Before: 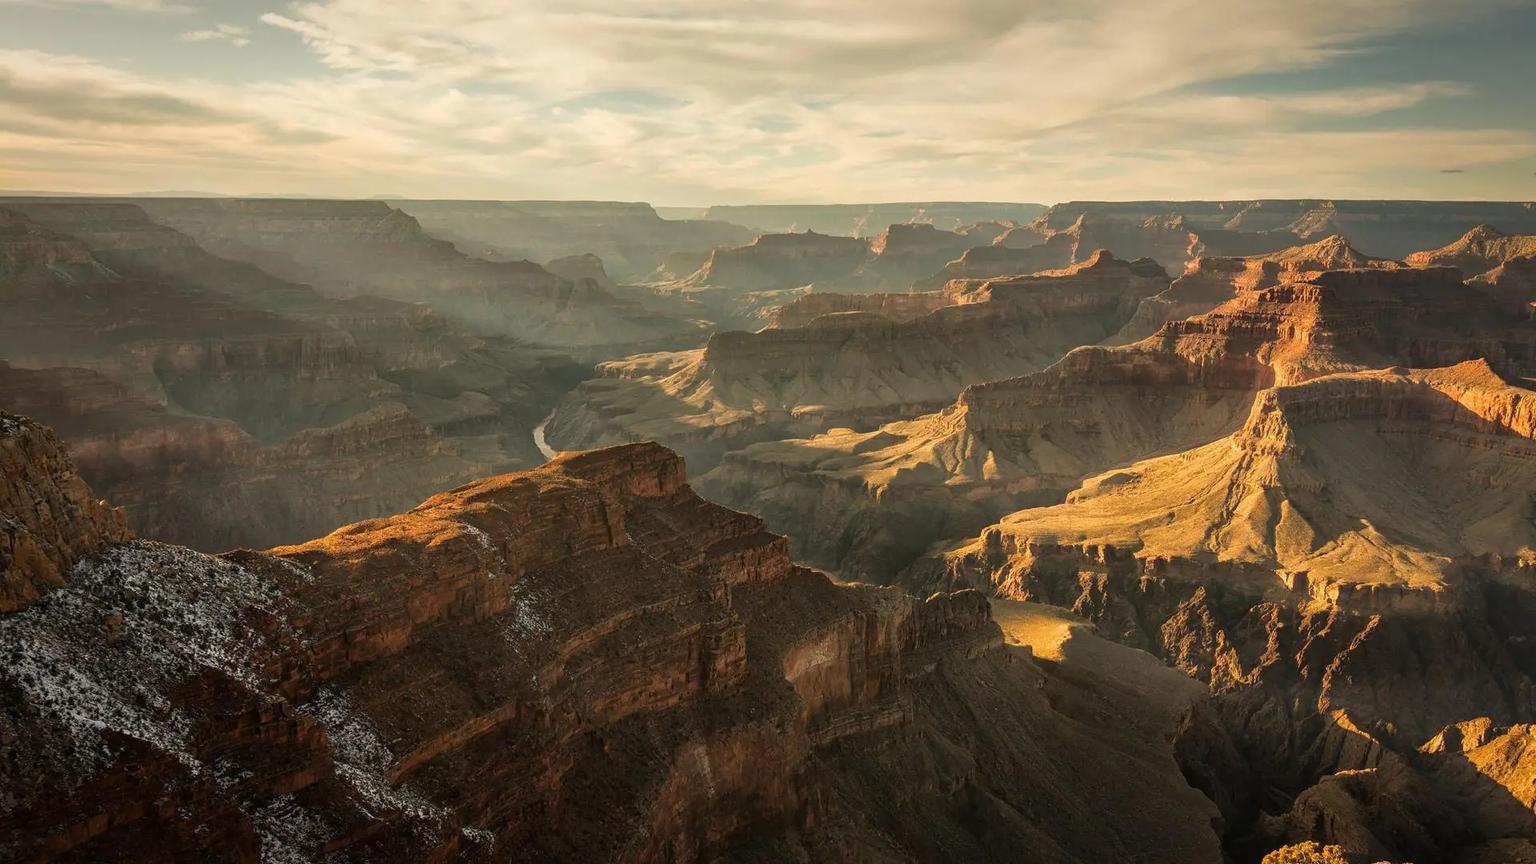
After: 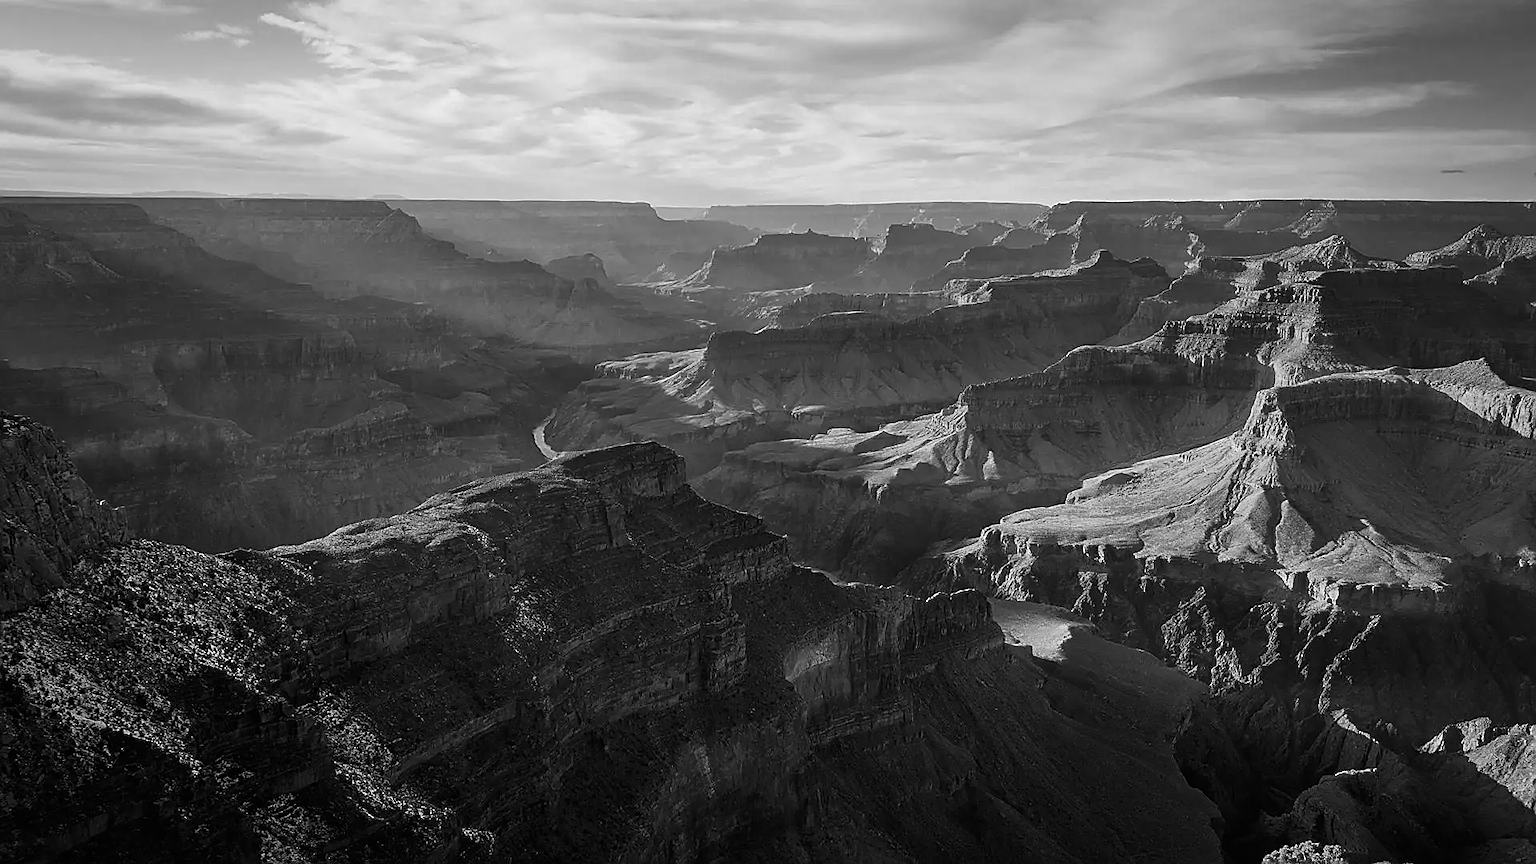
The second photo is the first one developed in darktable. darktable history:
sharpen: radius 1.4, amount 1.25, threshold 0.7
contrast brightness saturation: contrast 0.07, brightness -0.13, saturation 0.06
monochrome: on, module defaults
